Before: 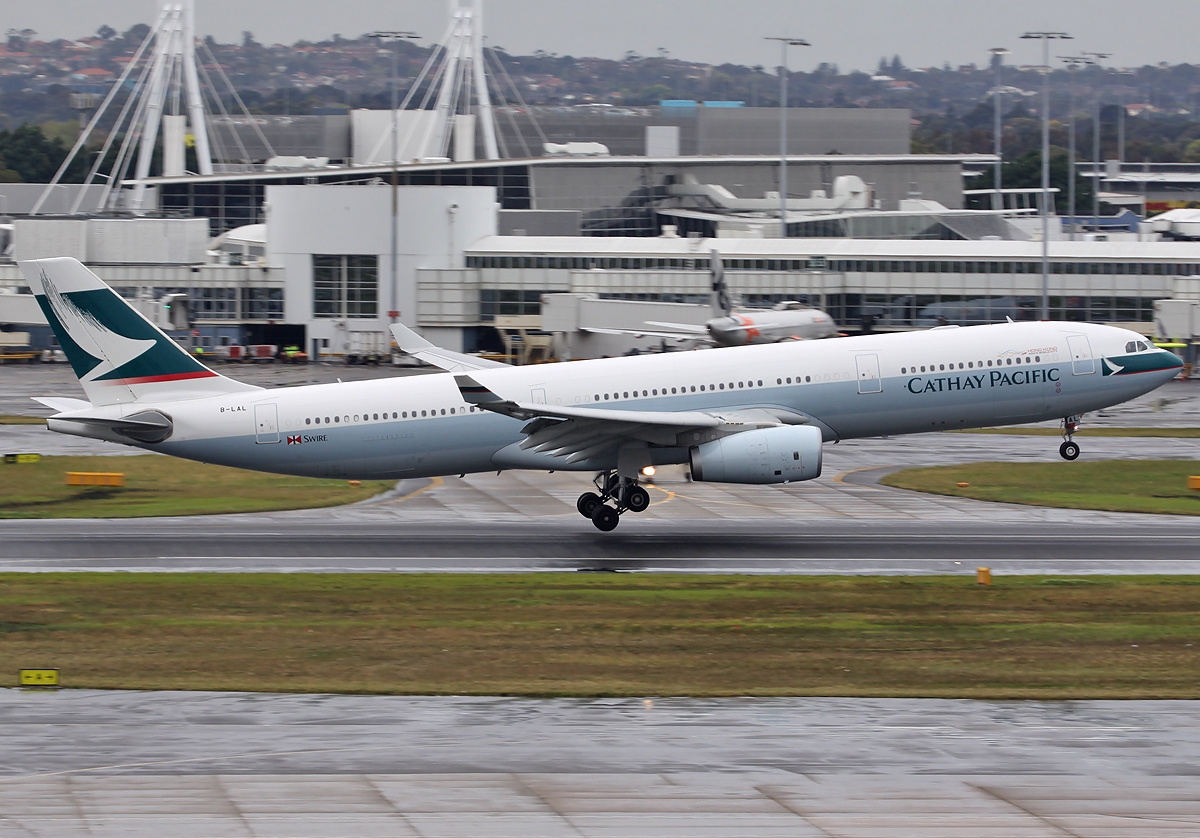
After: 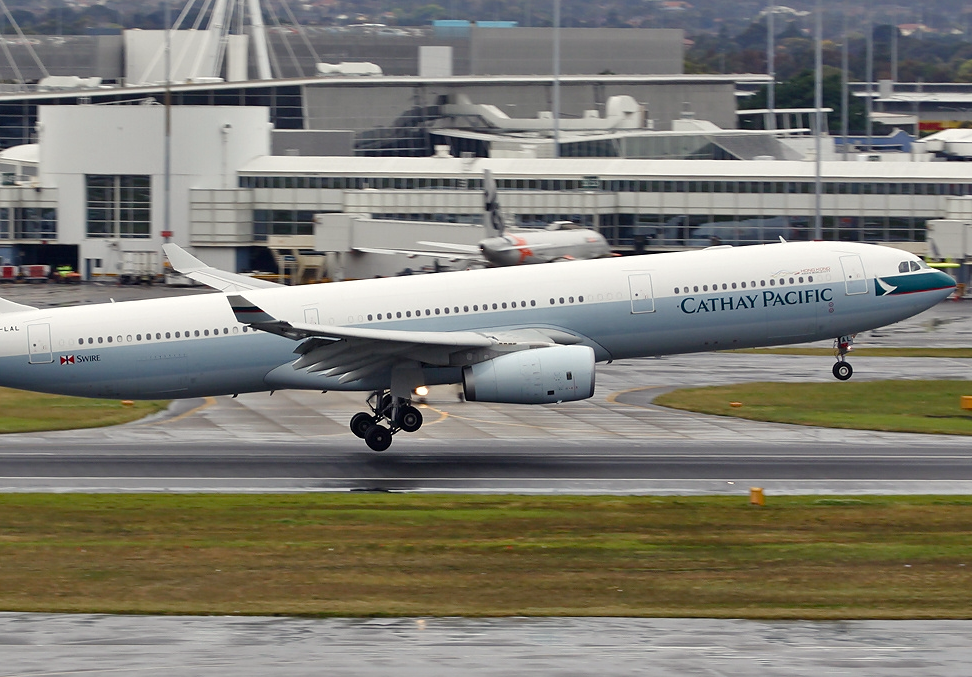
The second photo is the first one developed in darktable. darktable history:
color balance rgb: highlights gain › luminance 6.473%, highlights gain › chroma 2.585%, highlights gain › hue 88.02°, perceptual saturation grading › global saturation 20%, perceptual saturation grading › highlights -49.574%, perceptual saturation grading › shadows 25.167%
crop: left 18.957%, top 9.62%, right 0.001%, bottom 9.687%
